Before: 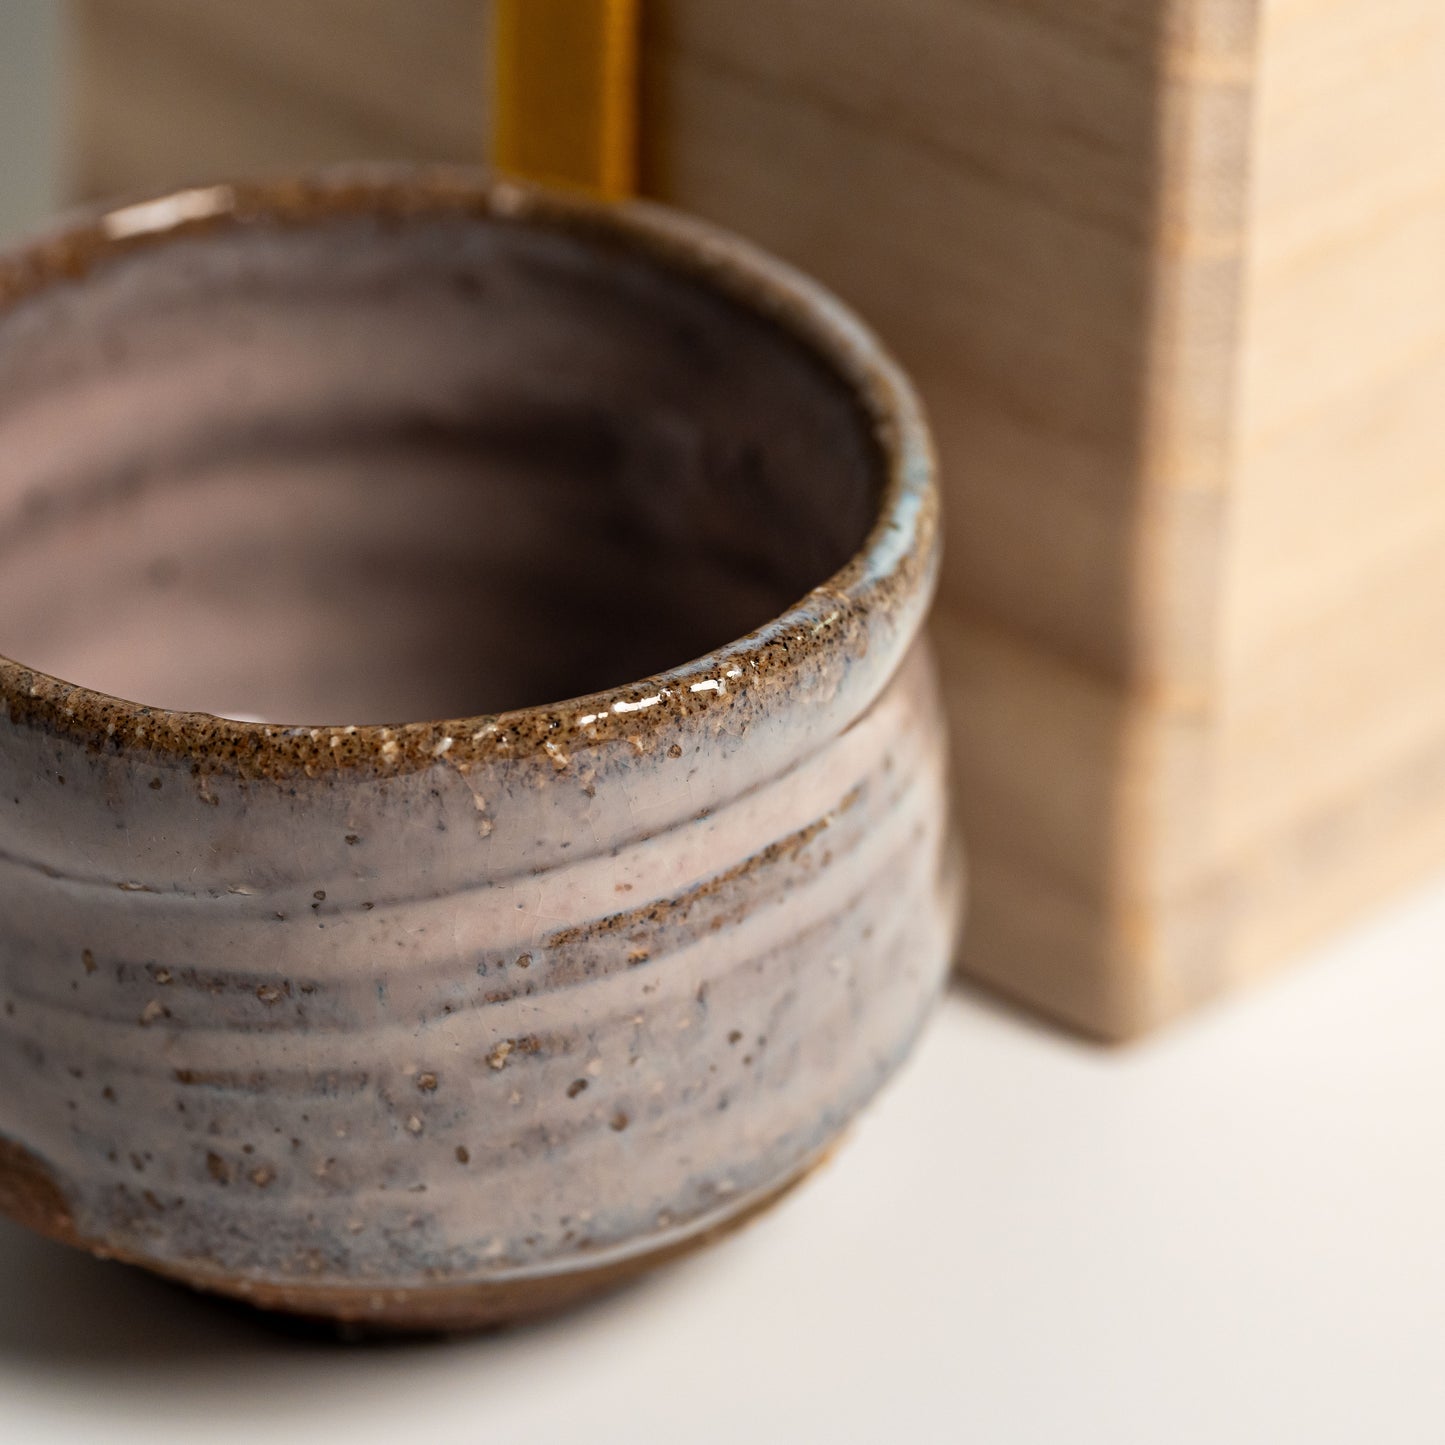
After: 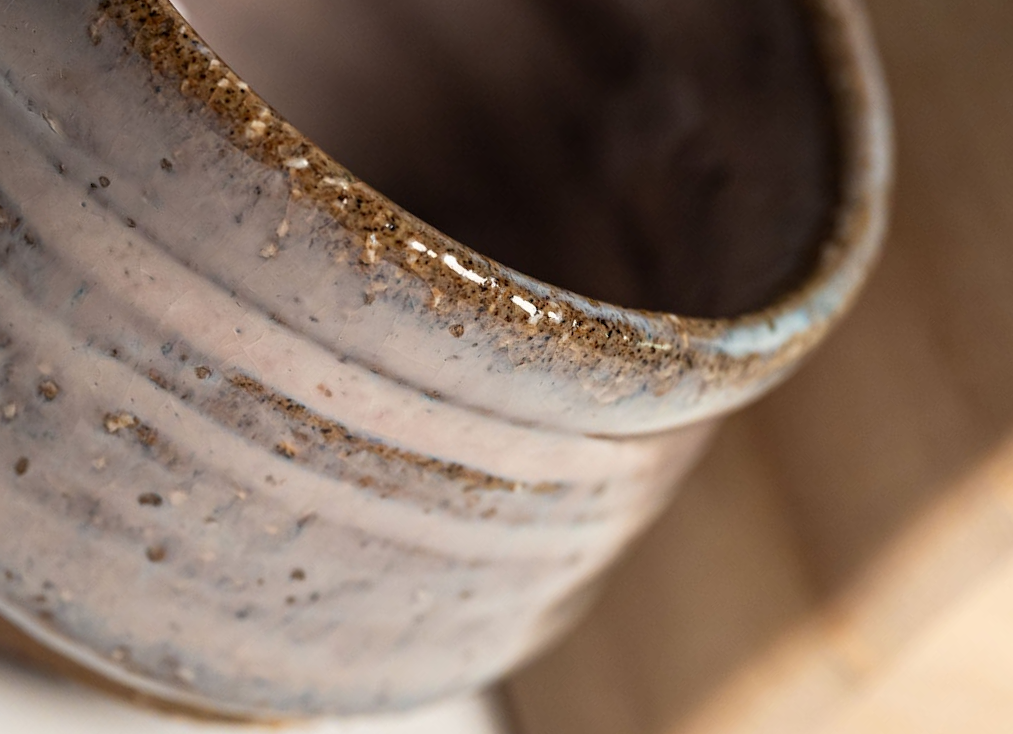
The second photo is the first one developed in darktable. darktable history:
crop and rotate: angle -44.9°, top 16.401%, right 0.845%, bottom 11.73%
